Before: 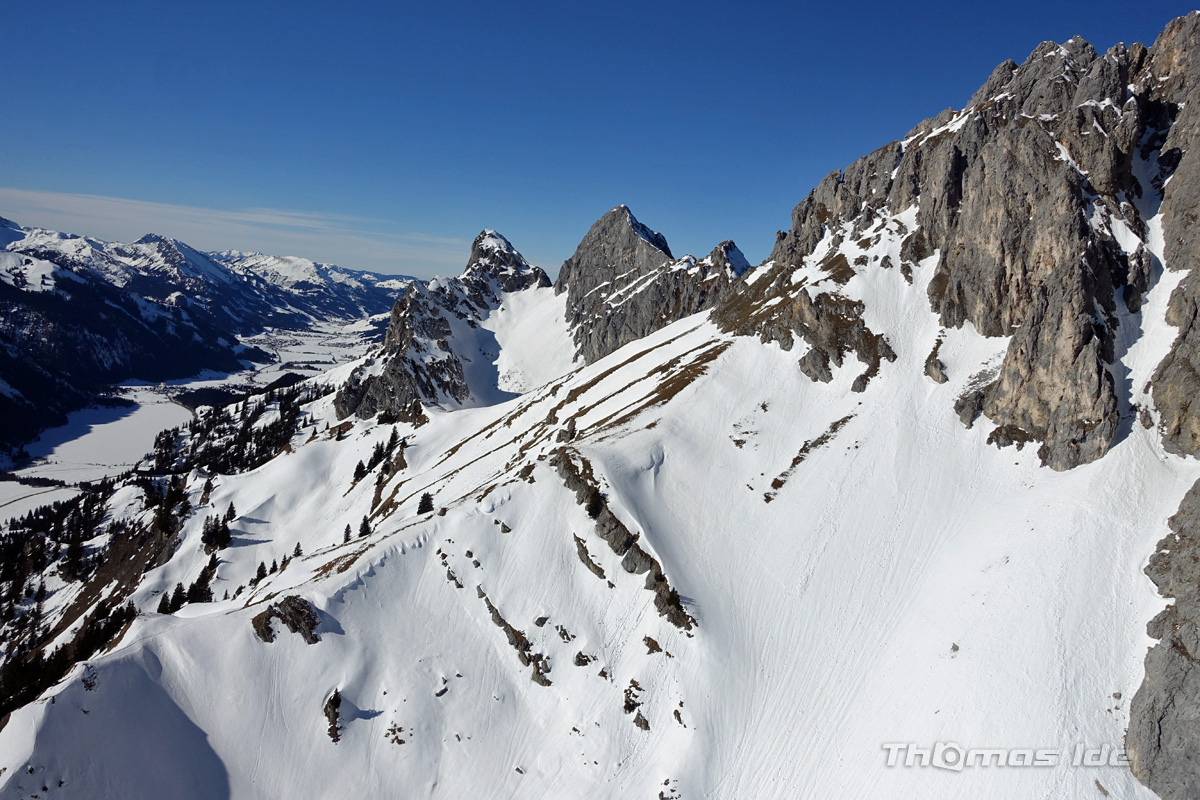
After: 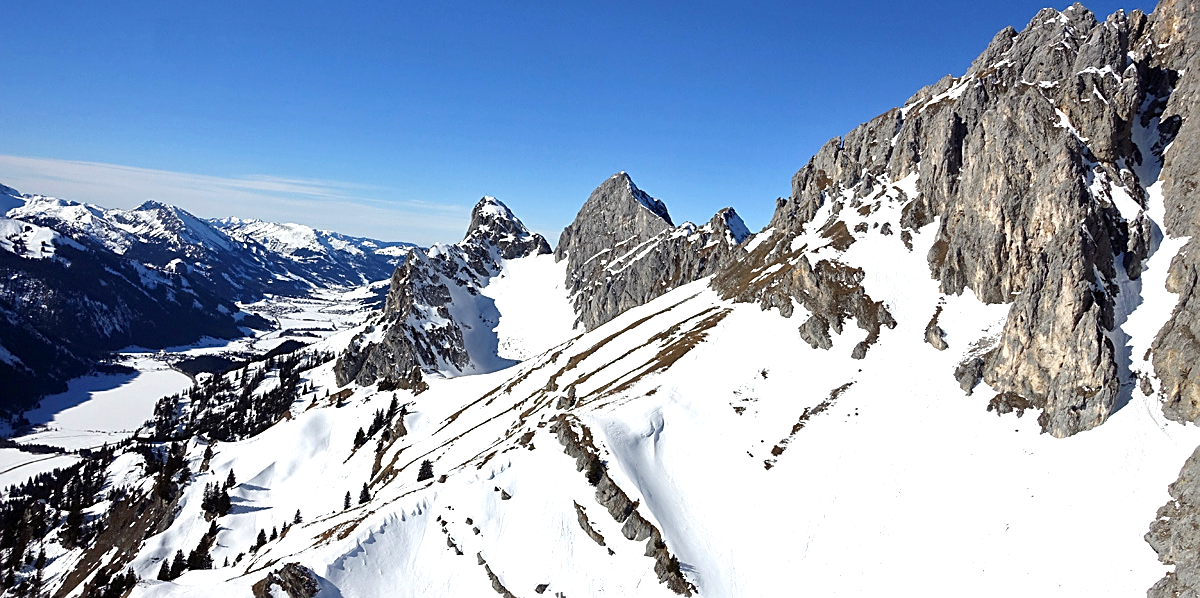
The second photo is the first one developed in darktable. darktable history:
exposure: black level correction 0, exposure 0.936 EV, compensate highlight preservation false
sharpen: on, module defaults
crop: top 4.128%, bottom 21.052%
